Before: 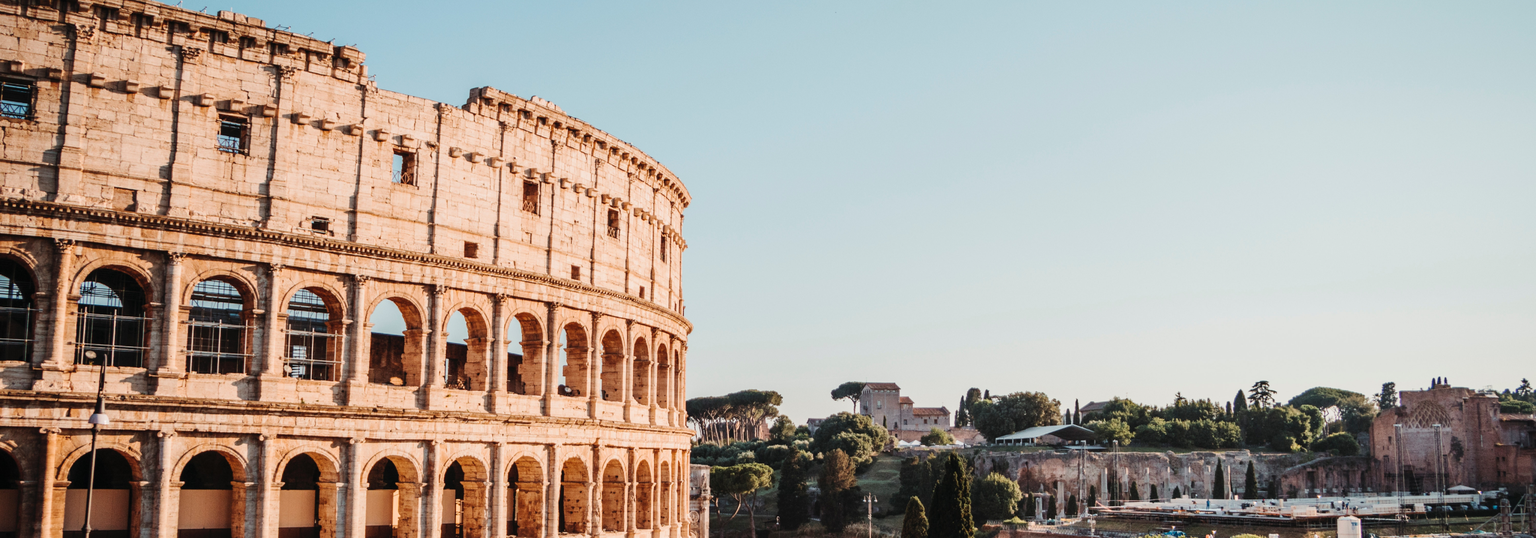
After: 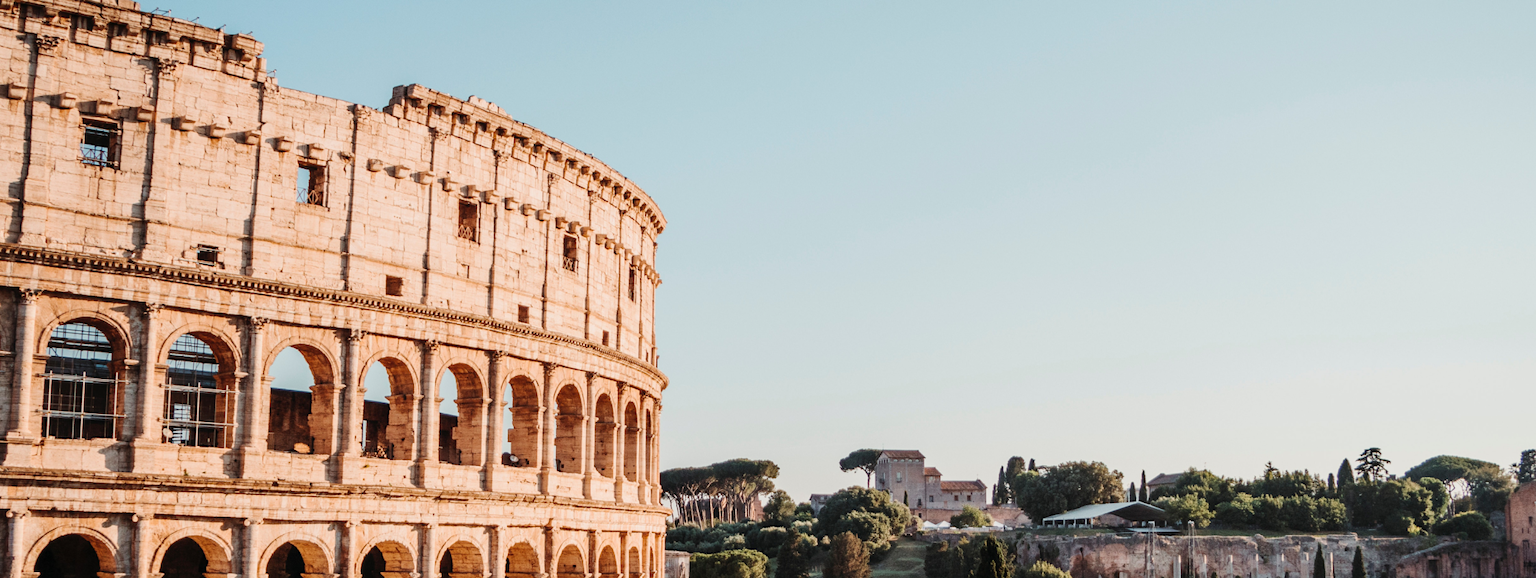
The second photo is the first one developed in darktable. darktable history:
crop: left 9.929%, top 3.475%, right 9.188%, bottom 9.529%
exposure: black level correction 0.001, compensate highlight preservation false
